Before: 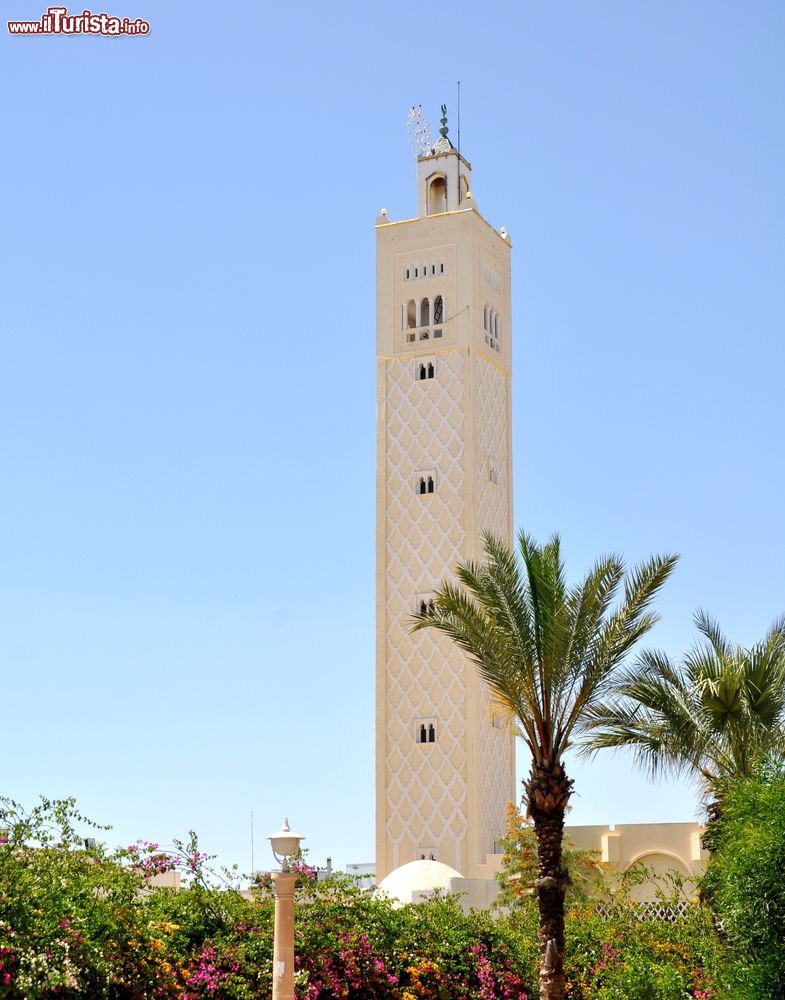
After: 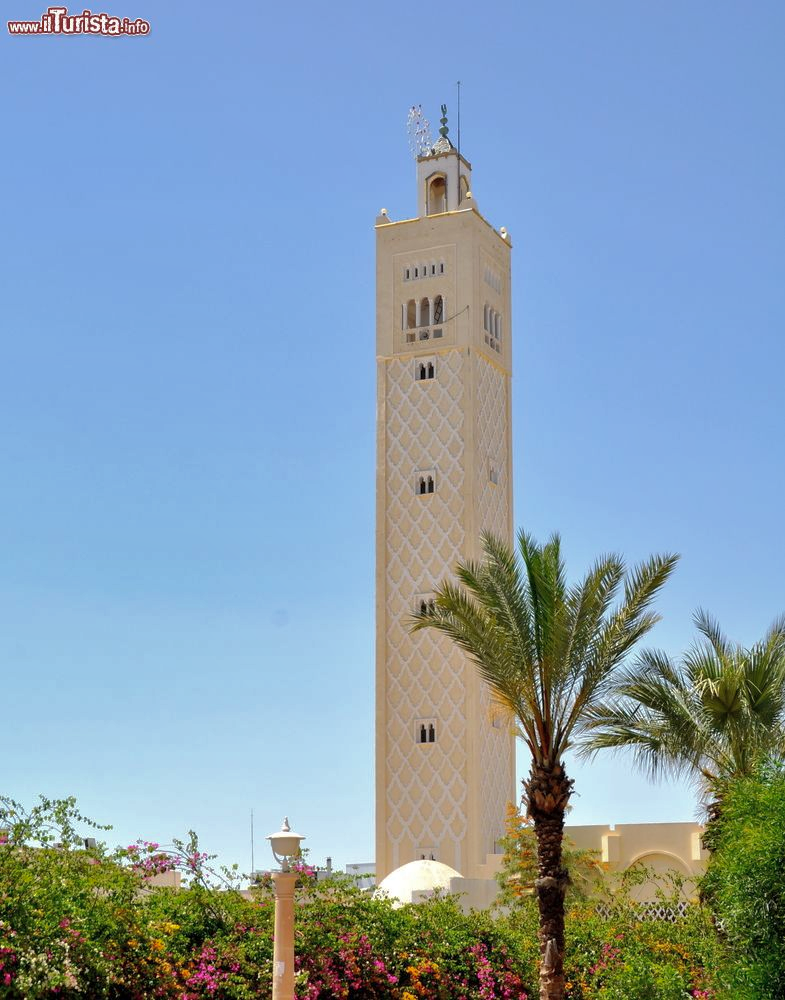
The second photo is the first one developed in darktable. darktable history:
shadows and highlights: shadows 40.33, highlights -59.92
